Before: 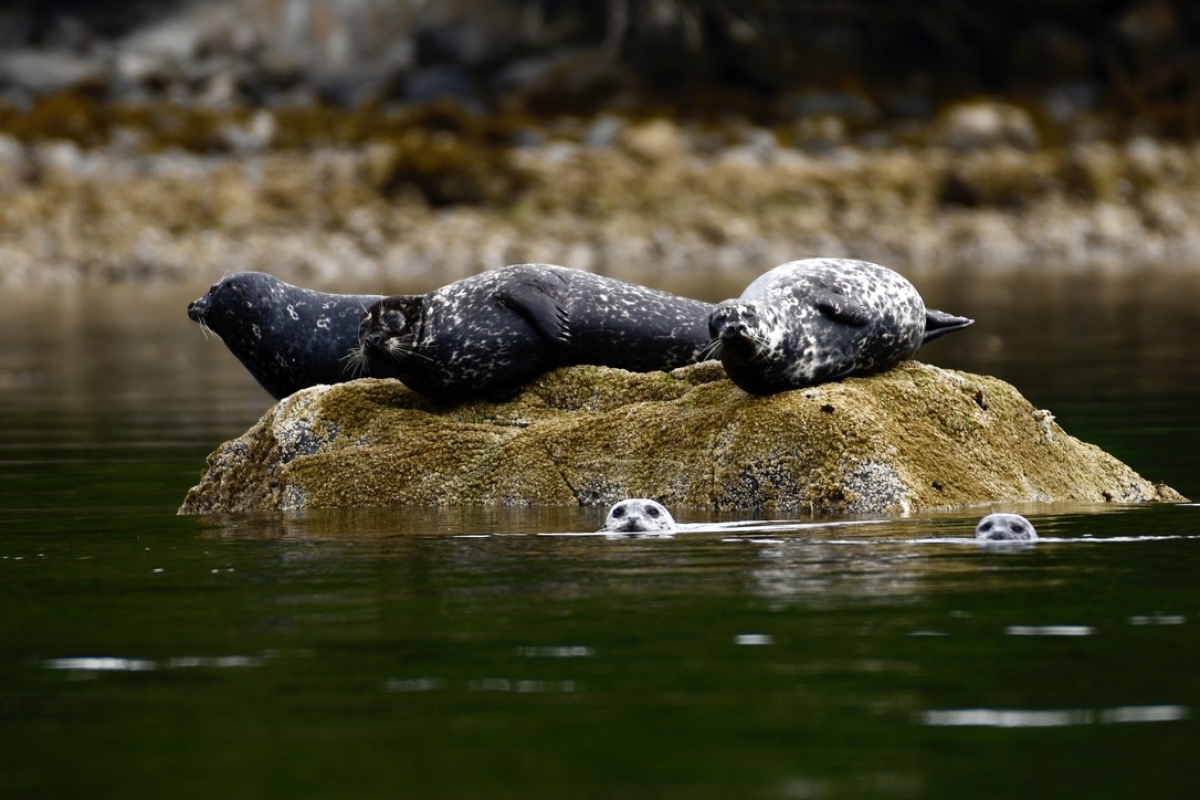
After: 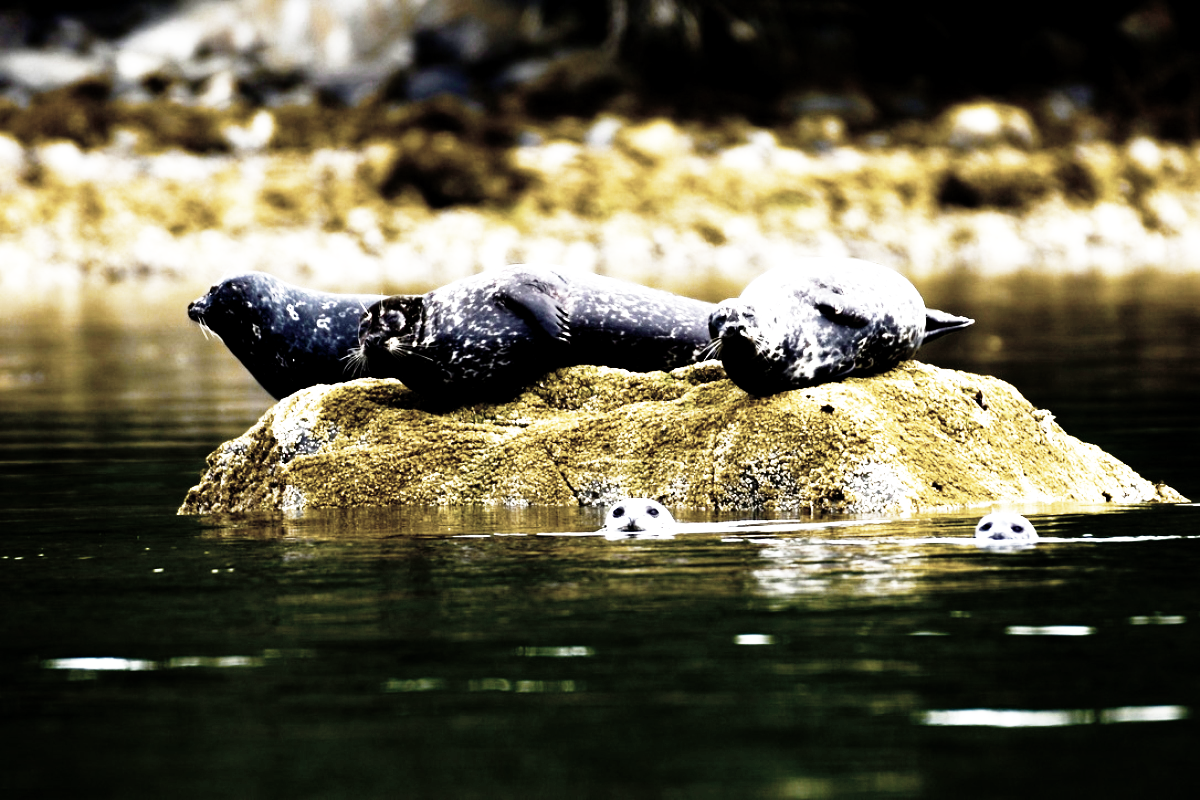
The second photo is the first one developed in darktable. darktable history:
base curve: curves: ch0 [(0, 0) (0.012, 0.01) (0.073, 0.168) (0.31, 0.711) (0.645, 0.957) (1, 1)], preserve colors none
exposure: black level correction 0.005, exposure 0.417 EV, compensate highlight preservation false
tone equalizer: -8 EV -0.75 EV, -7 EV -0.7 EV, -6 EV -0.6 EV, -5 EV -0.4 EV, -3 EV 0.4 EV, -2 EV 0.6 EV, -1 EV 0.7 EV, +0 EV 0.75 EV, edges refinement/feathering 500, mask exposure compensation -1.57 EV, preserve details no
rotate and perspective: automatic cropping off
color balance rgb: linear chroma grading › shadows 10%, linear chroma grading › highlights 10%, linear chroma grading › global chroma 15%, linear chroma grading › mid-tones 15%, perceptual saturation grading › global saturation 40%, perceptual saturation grading › highlights -25%, perceptual saturation grading › mid-tones 35%, perceptual saturation grading › shadows 35%, perceptual brilliance grading › global brilliance 11.29%, global vibrance 11.29%
color zones: curves: ch0 [(0, 0.6) (0.129, 0.508) (0.193, 0.483) (0.429, 0.5) (0.571, 0.5) (0.714, 0.5) (0.857, 0.5) (1, 0.6)]; ch1 [(0, 0.481) (0.112, 0.245) (0.213, 0.223) (0.429, 0.233) (0.571, 0.231) (0.683, 0.242) (0.857, 0.296) (1, 0.481)]
